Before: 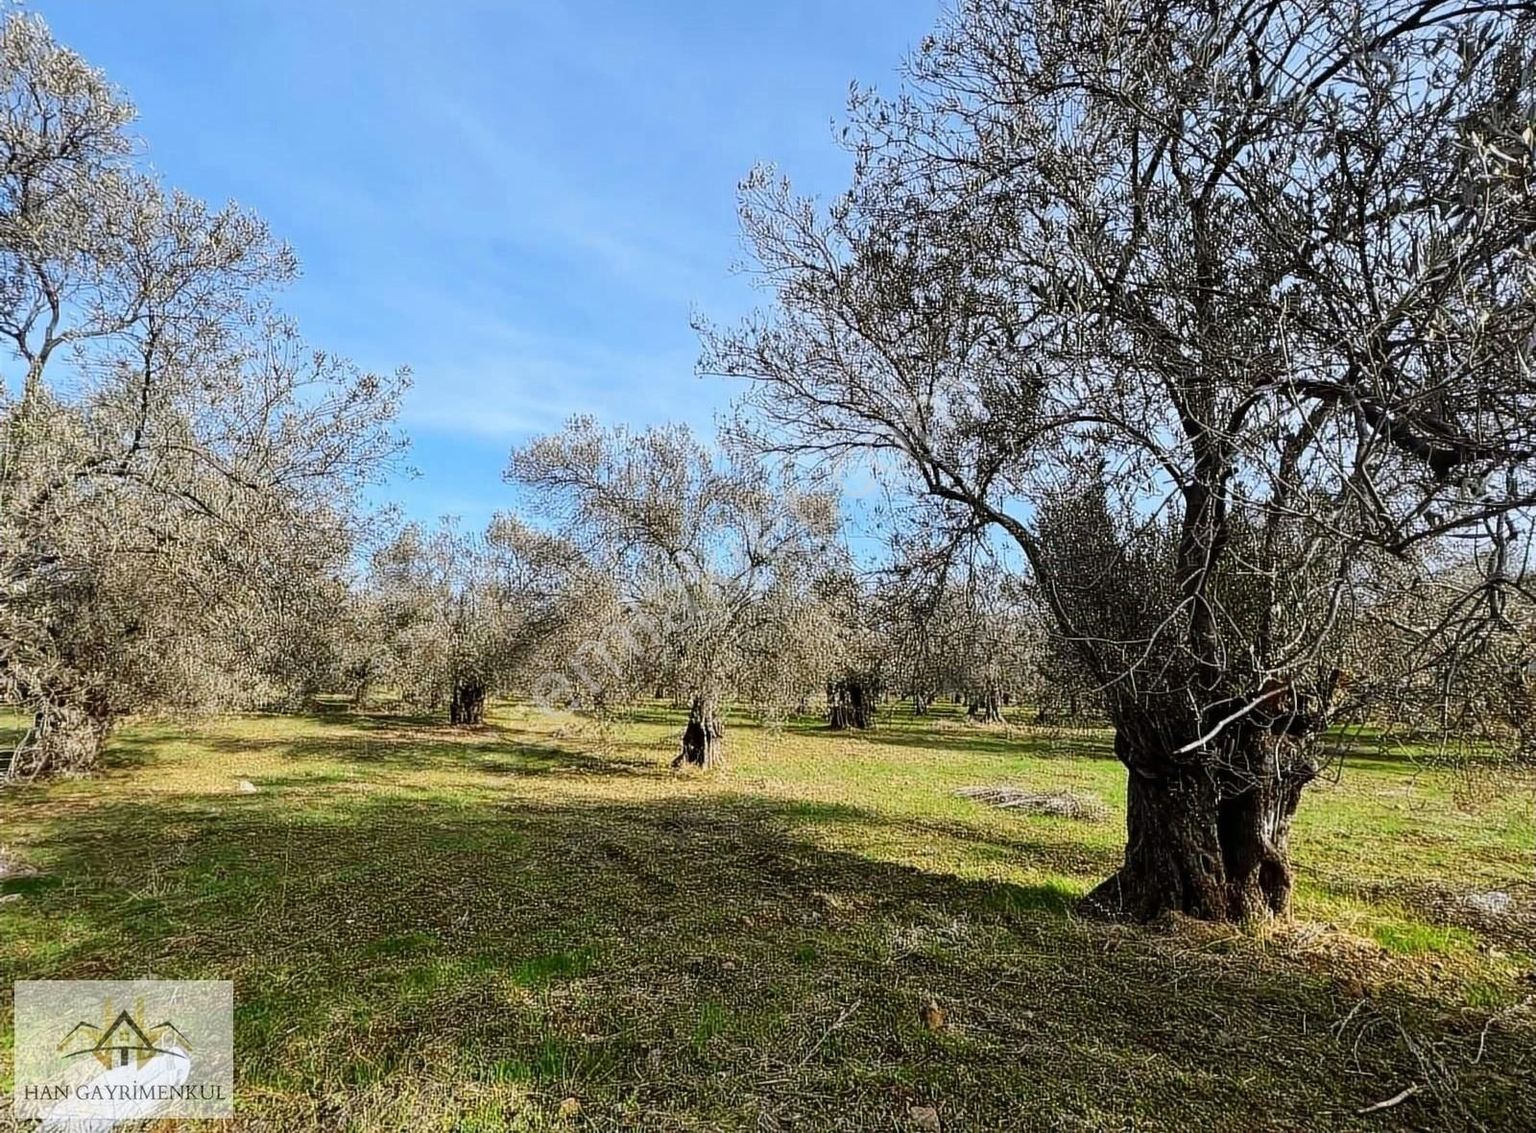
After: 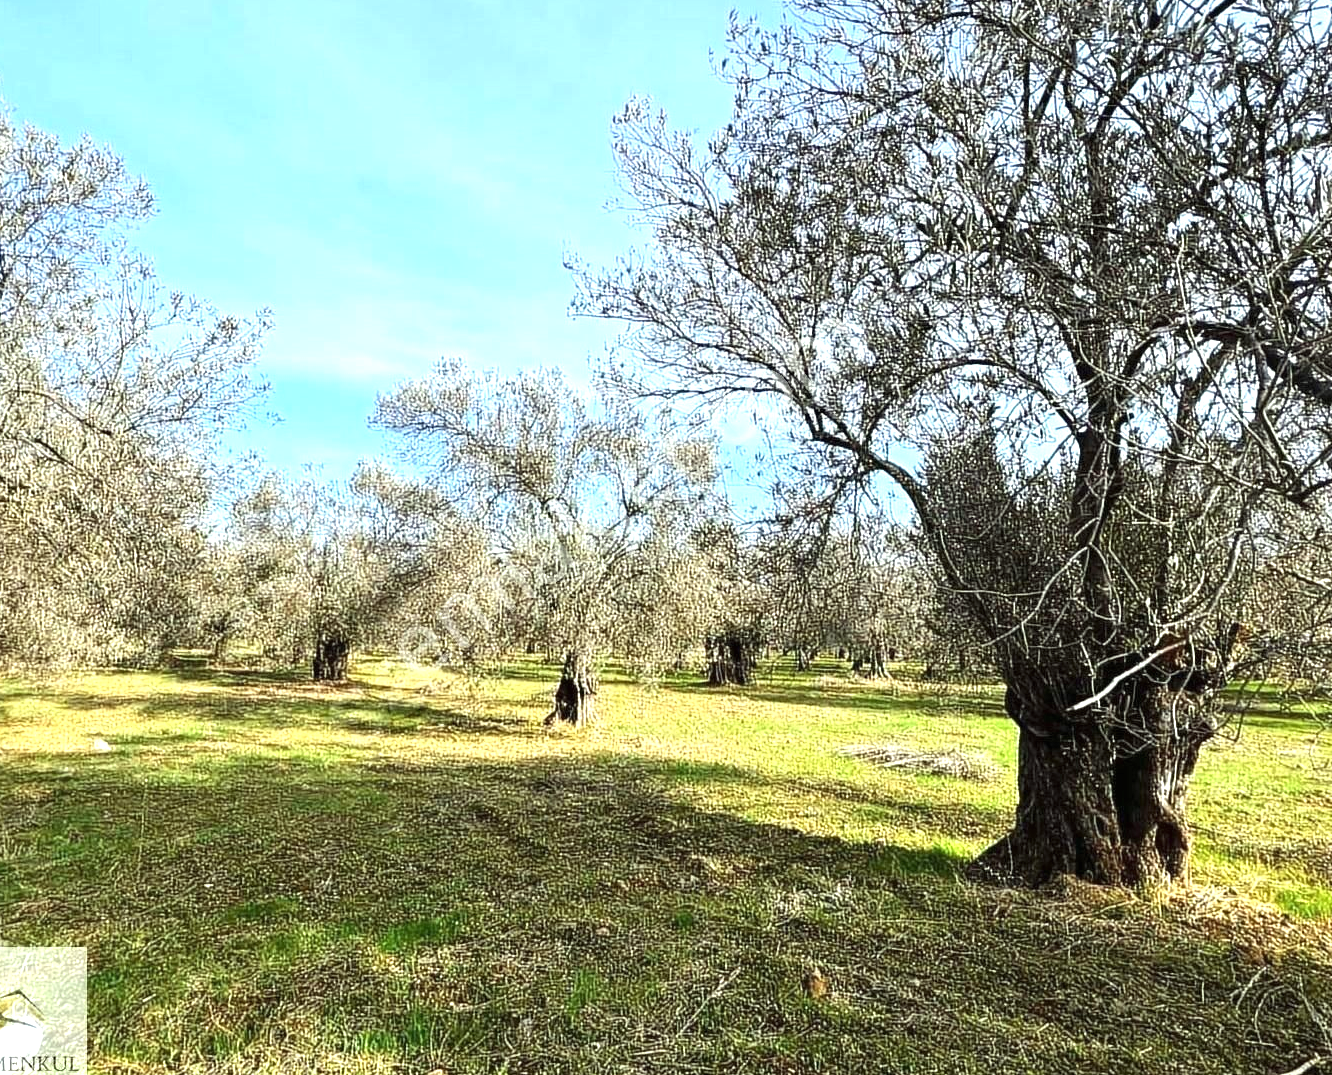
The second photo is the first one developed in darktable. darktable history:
exposure: black level correction 0, exposure 1.001 EV, compensate highlight preservation false
crop: left 9.804%, top 6.337%, right 6.933%, bottom 2.512%
color correction: highlights a* -4.74, highlights b* 5.04, saturation 0.945
